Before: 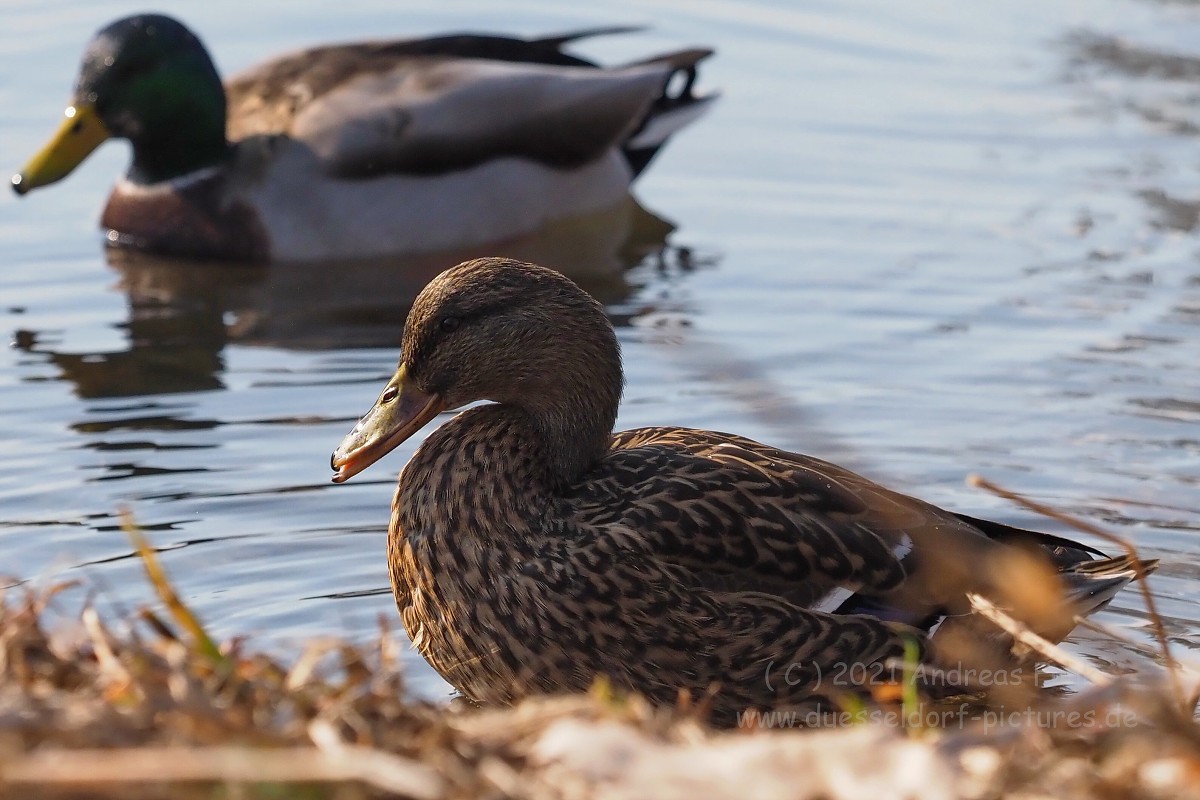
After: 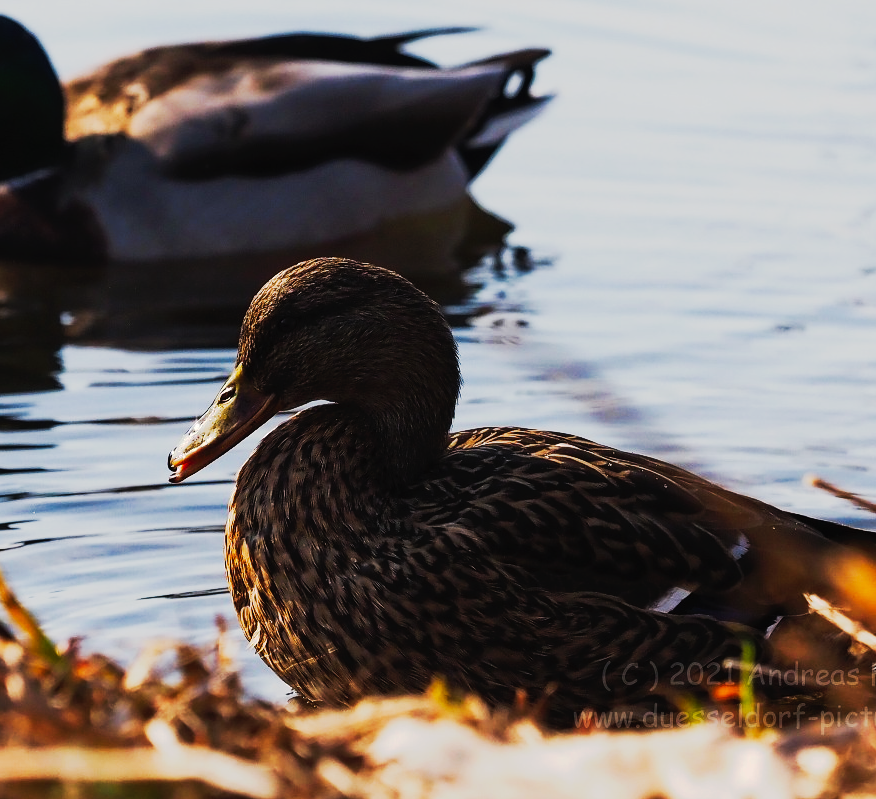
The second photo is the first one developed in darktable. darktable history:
tone curve: curves: ch0 [(0, 0) (0.003, 0.011) (0.011, 0.014) (0.025, 0.018) (0.044, 0.023) (0.069, 0.028) (0.1, 0.031) (0.136, 0.039) (0.177, 0.056) (0.224, 0.081) (0.277, 0.129) (0.335, 0.188) (0.399, 0.256) (0.468, 0.367) (0.543, 0.514) (0.623, 0.684) (0.709, 0.785) (0.801, 0.846) (0.898, 0.884) (1, 1)], preserve colors none
crop: left 13.586%, right 13.403%
